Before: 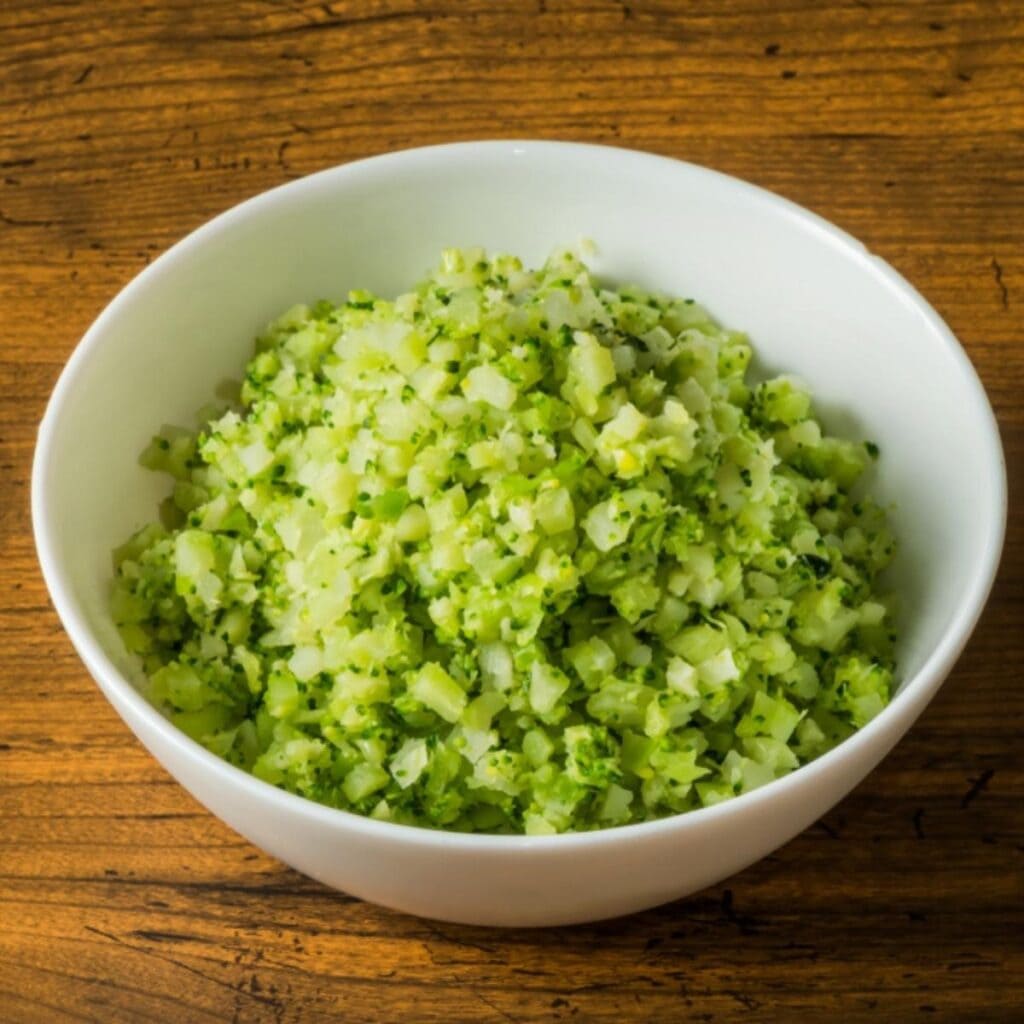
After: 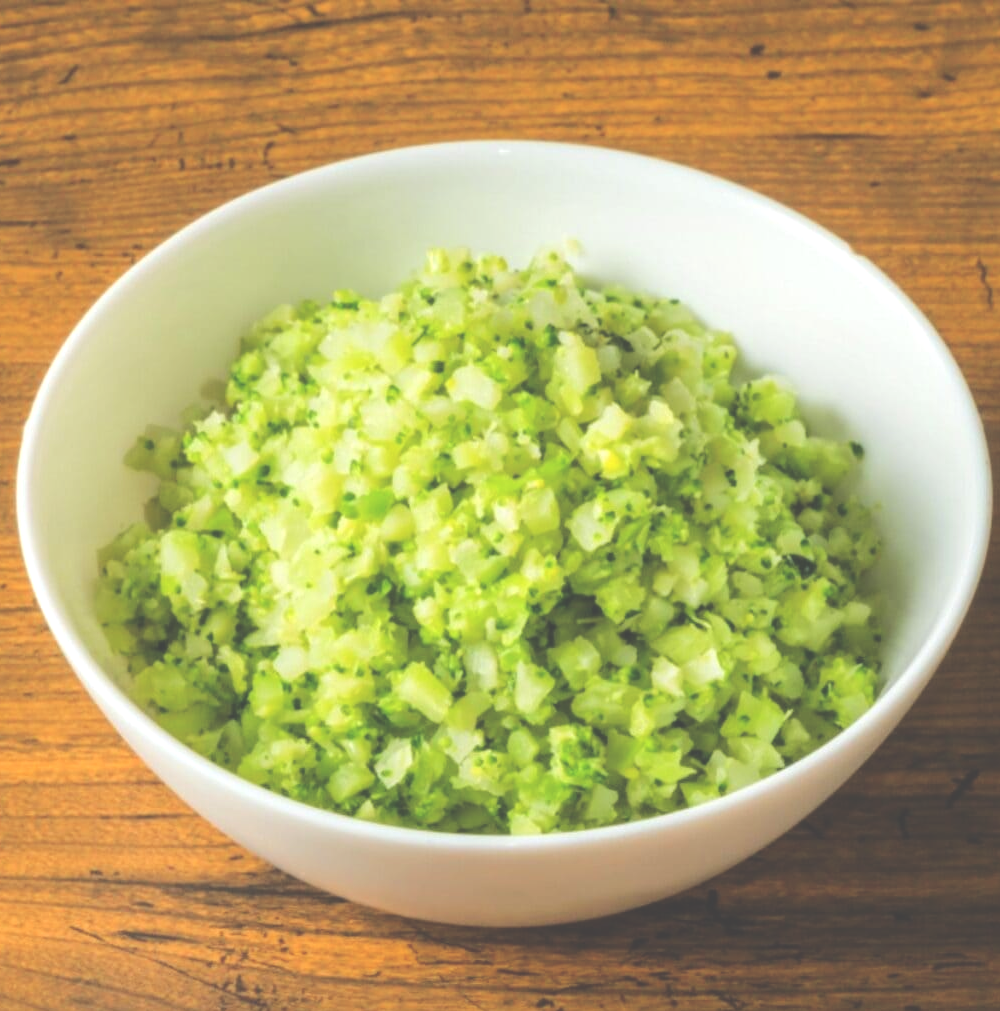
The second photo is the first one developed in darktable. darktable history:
crop and rotate: left 1.562%, right 0.772%, bottom 1.257%
tone equalizer: -8 EV 1.01 EV, -7 EV 0.998 EV, -6 EV 0.98 EV, -5 EV 1 EV, -4 EV 1.03 EV, -3 EV 0.769 EV, -2 EV 0.501 EV, -1 EV 0.271 EV, edges refinement/feathering 500, mask exposure compensation -1.57 EV, preserve details no
exposure: black level correction -0.027, compensate exposure bias true, compensate highlight preservation false
